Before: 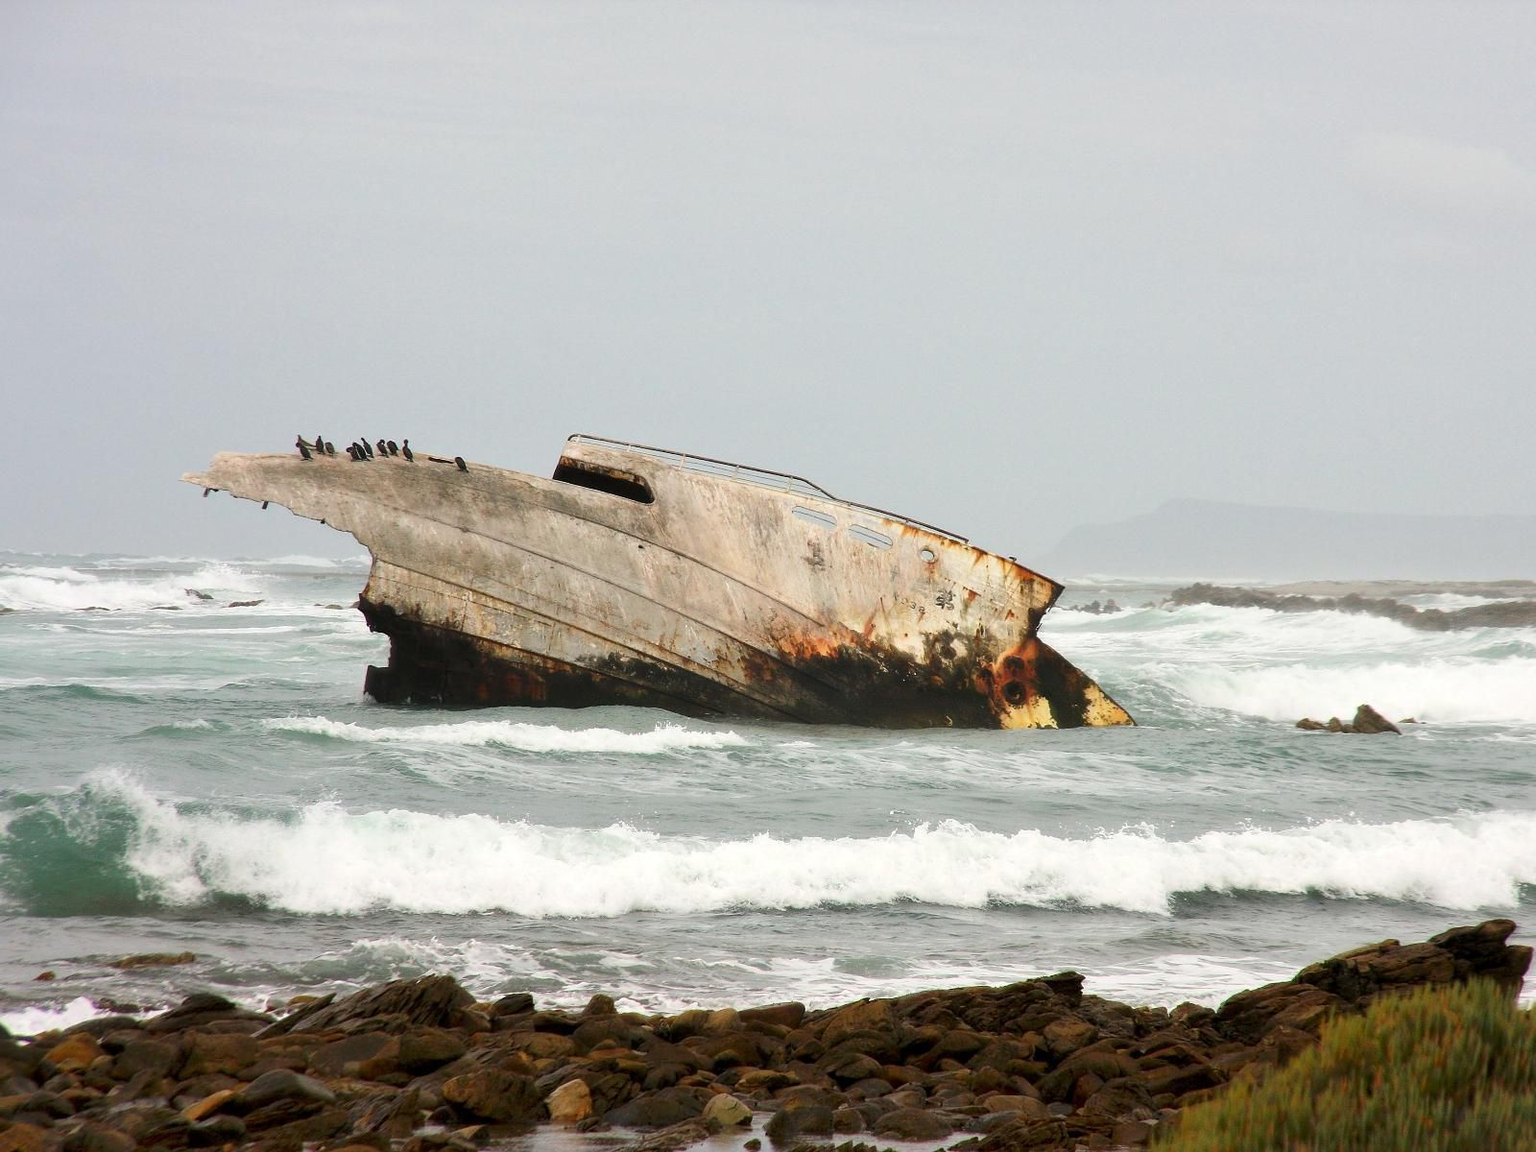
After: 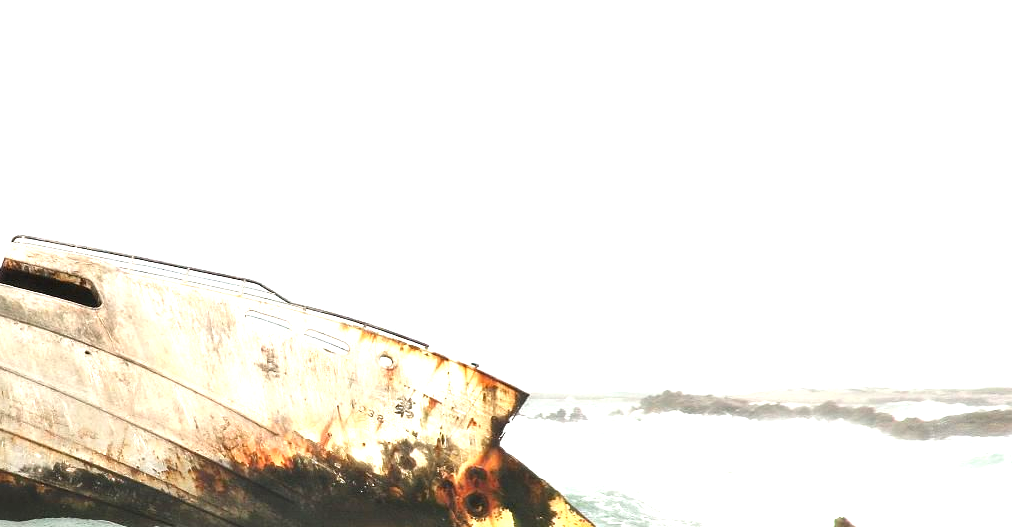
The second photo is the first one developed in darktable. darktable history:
exposure: black level correction 0, exposure 1.104 EV, compensate highlight preservation false
crop: left 36.305%, top 18.118%, right 0.412%, bottom 37.952%
